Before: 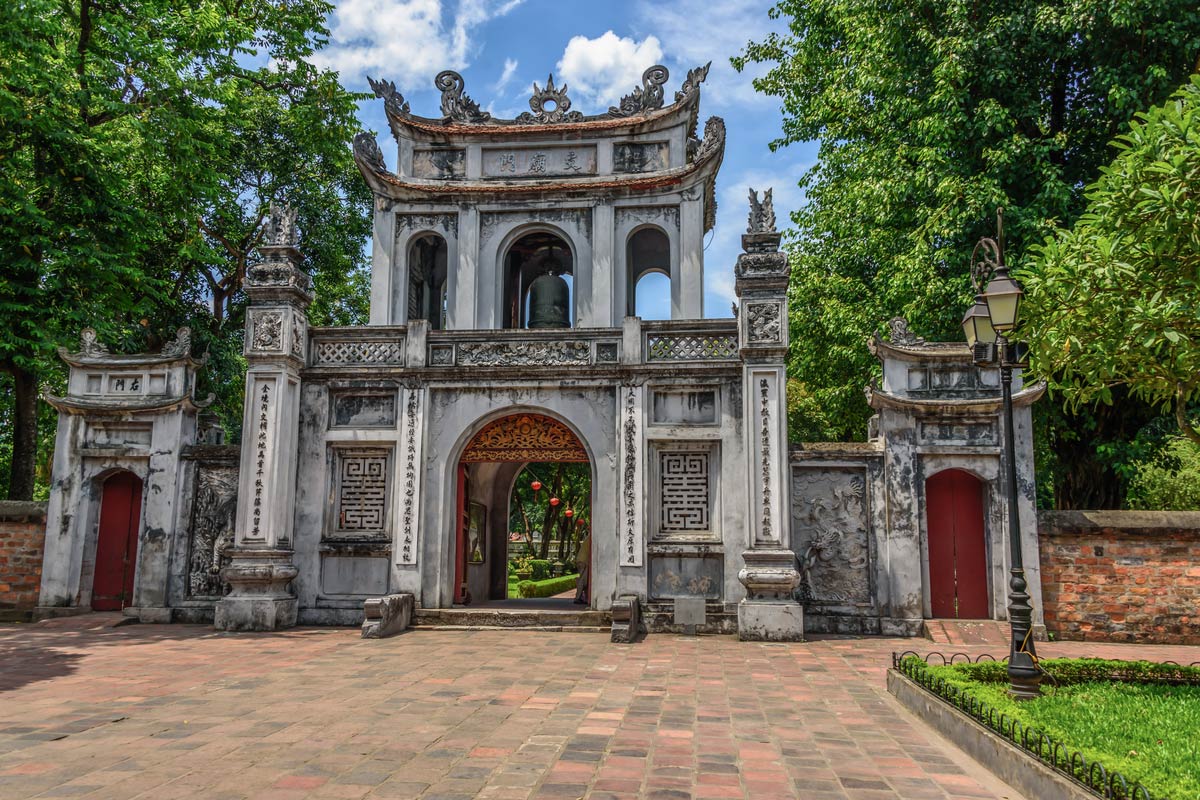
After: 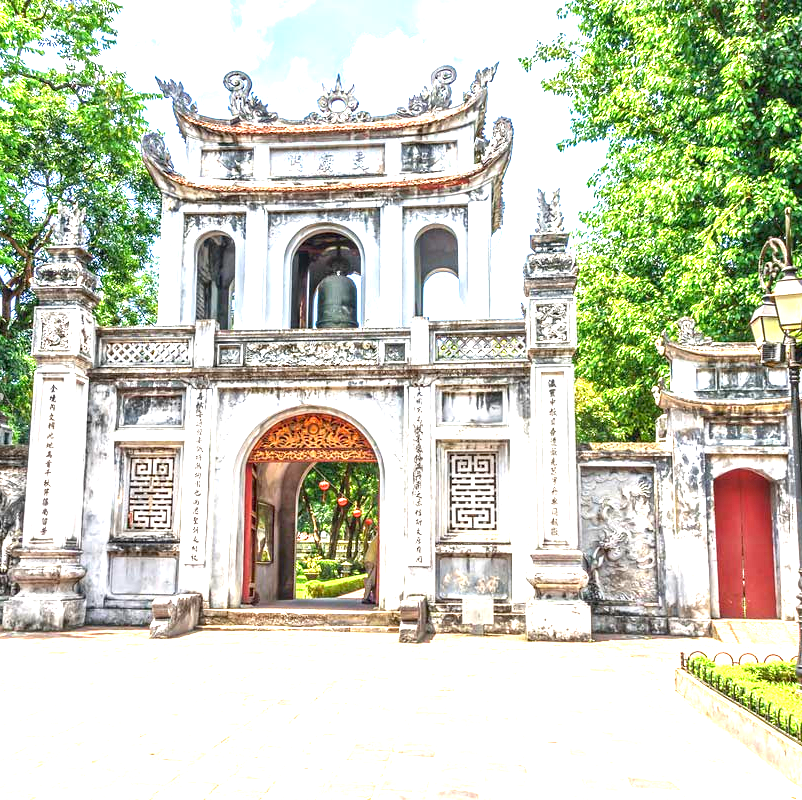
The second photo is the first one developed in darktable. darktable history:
exposure: black level correction 0.001, exposure 2.607 EV, compensate exposure bias true, compensate highlight preservation false
crop and rotate: left 17.732%, right 15.423%
